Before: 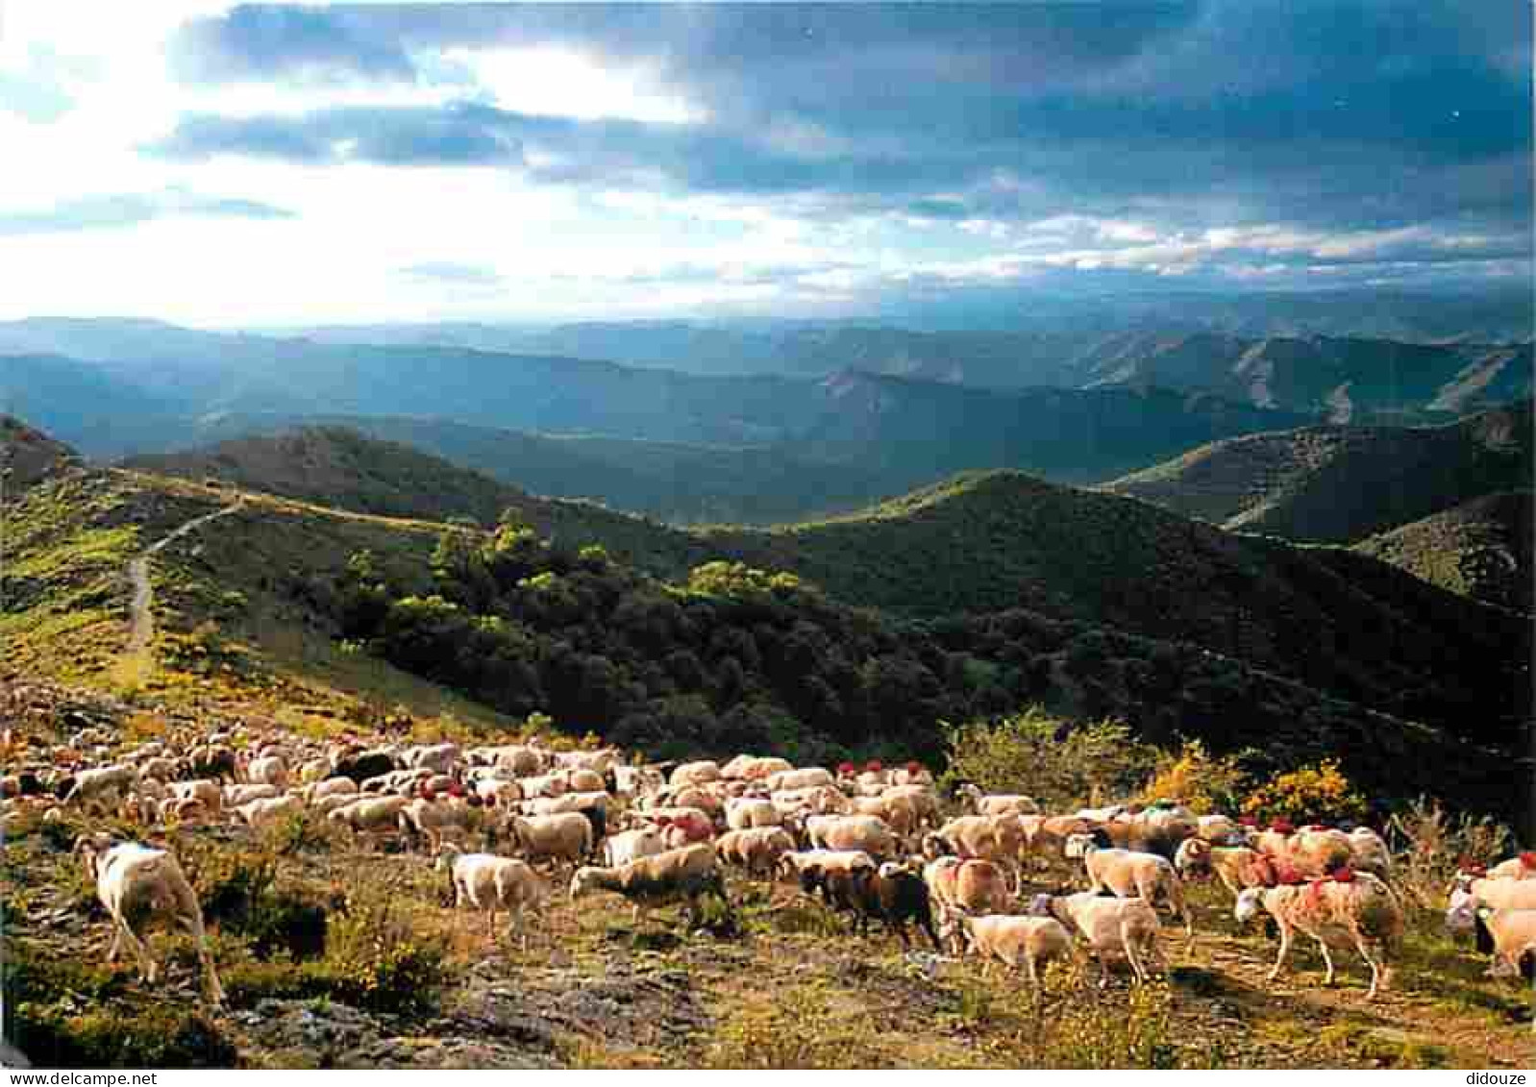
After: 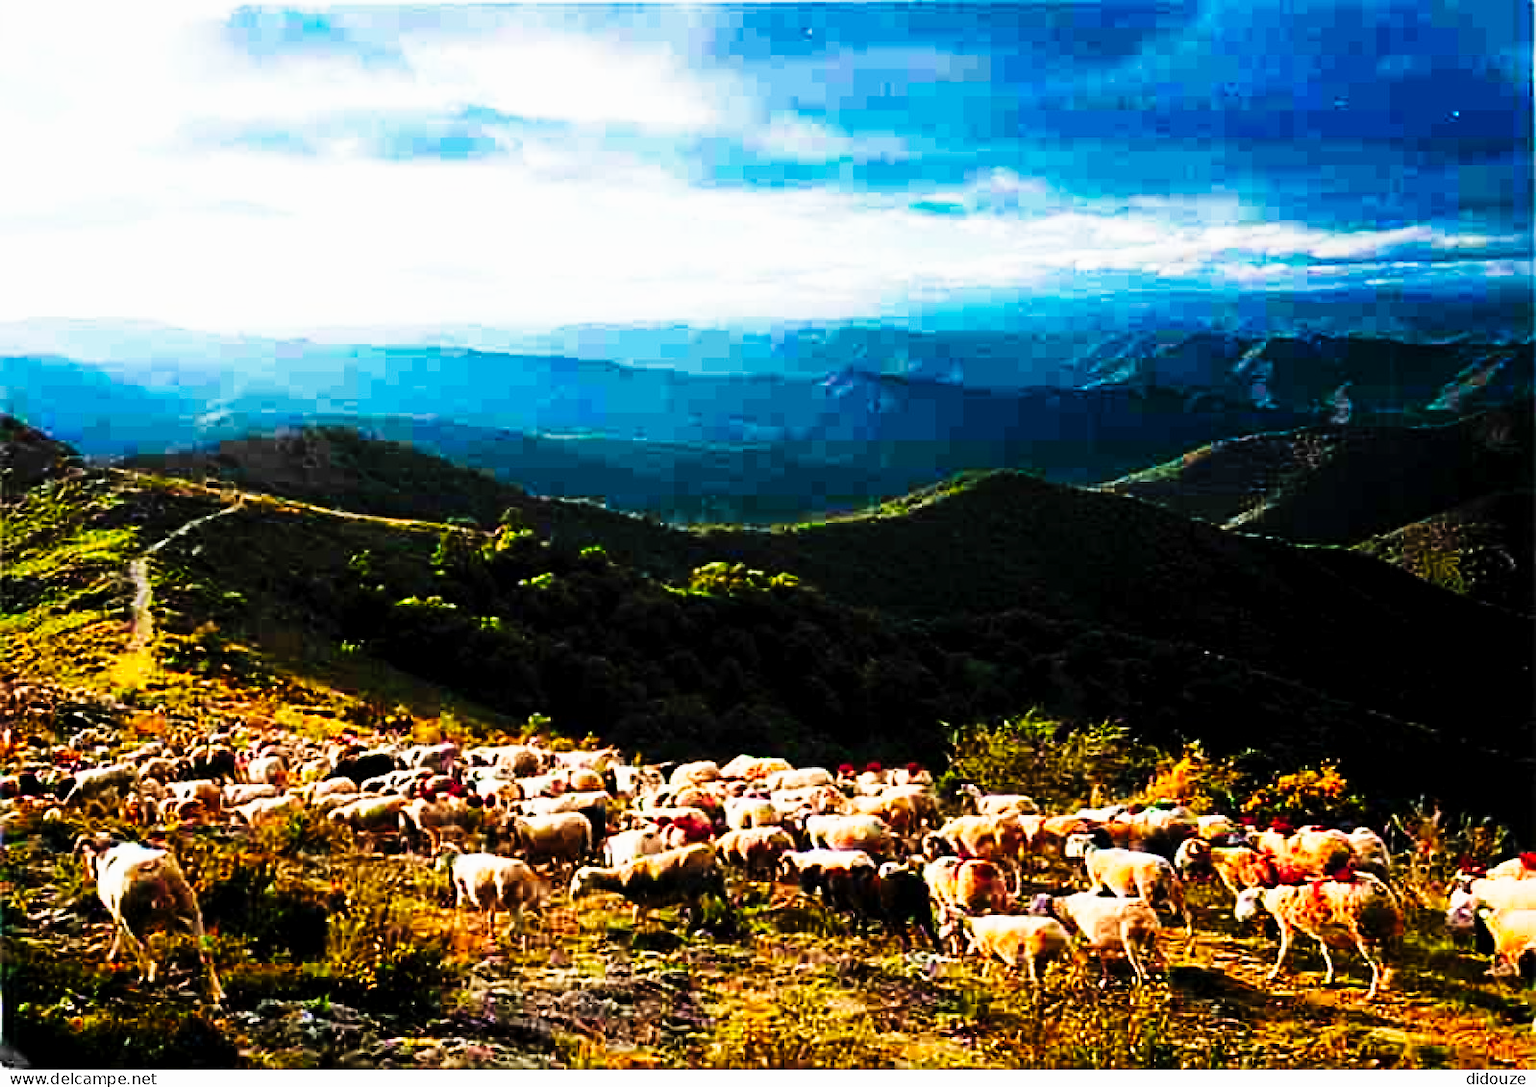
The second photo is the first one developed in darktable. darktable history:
tone curve: curves: ch0 [(0, 0) (0.003, 0.001) (0.011, 0.005) (0.025, 0.009) (0.044, 0.014) (0.069, 0.018) (0.1, 0.025) (0.136, 0.029) (0.177, 0.042) (0.224, 0.064) (0.277, 0.107) (0.335, 0.182) (0.399, 0.3) (0.468, 0.462) (0.543, 0.639) (0.623, 0.802) (0.709, 0.916) (0.801, 0.963) (0.898, 0.988) (1, 1)], preserve colors none
exposure: black level correction 0.006, exposure -0.22 EV, compensate highlight preservation false
